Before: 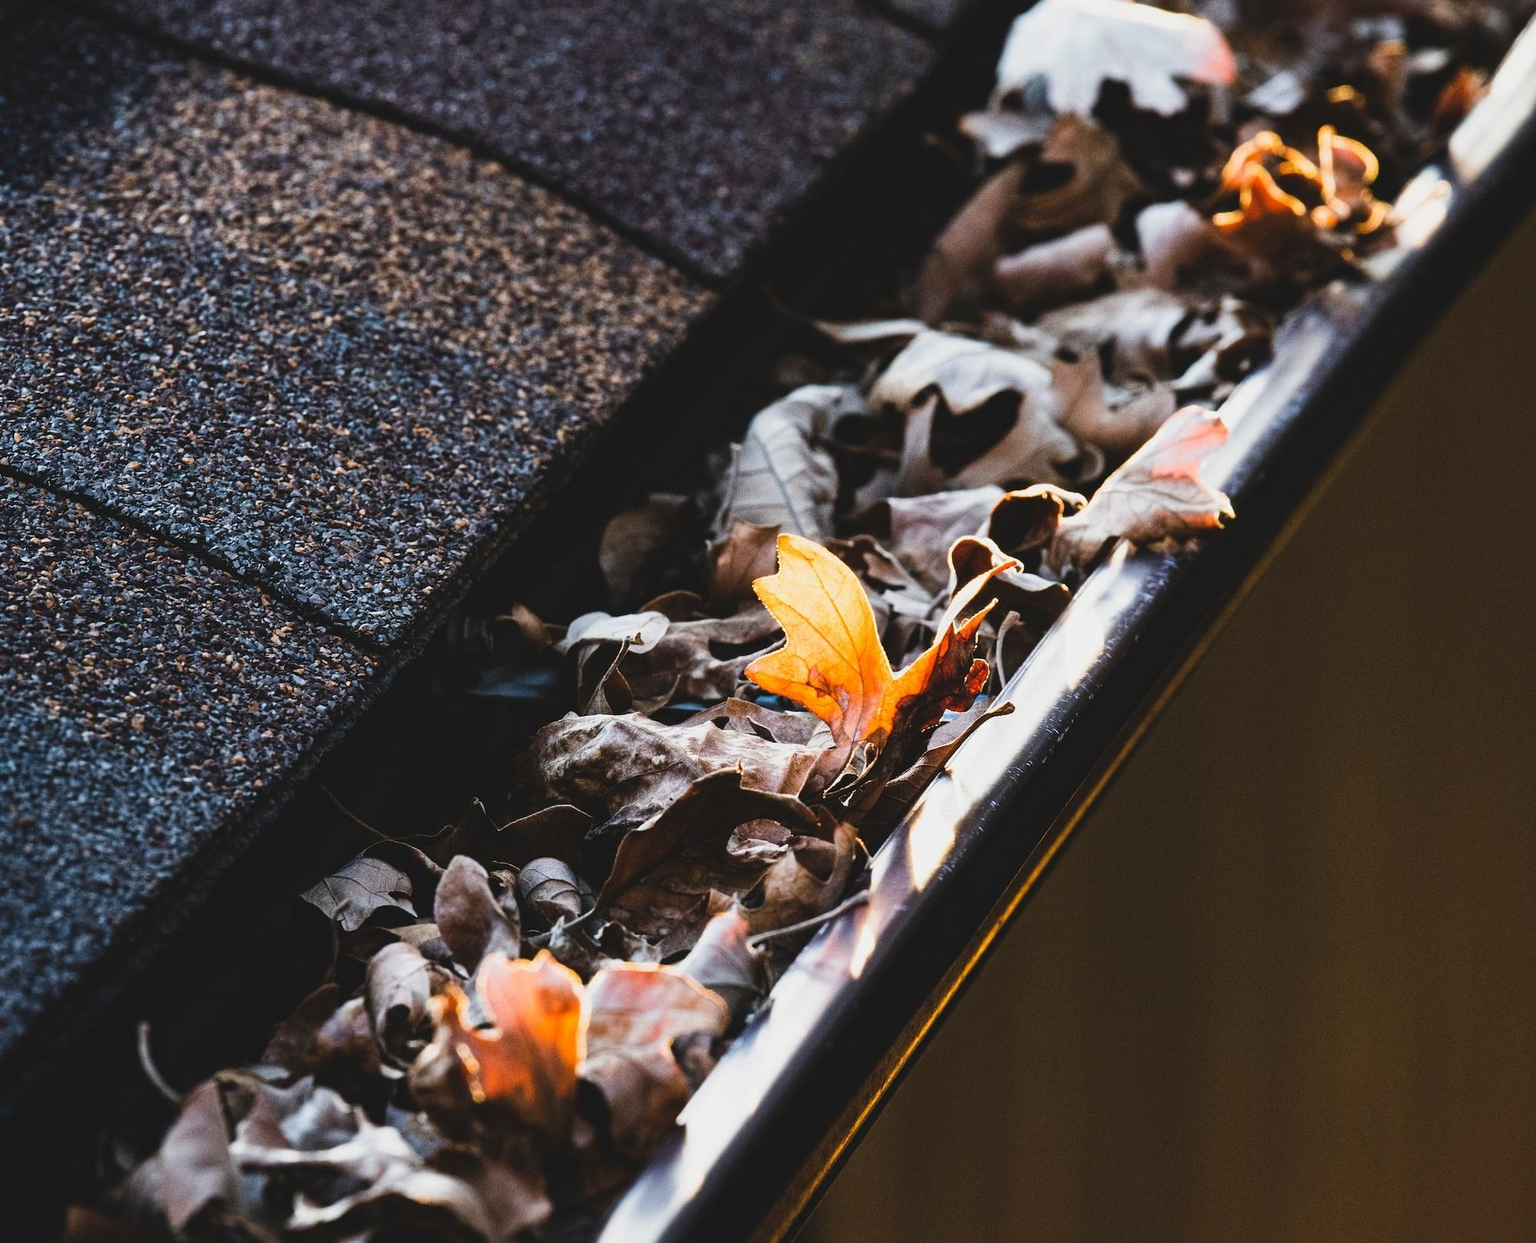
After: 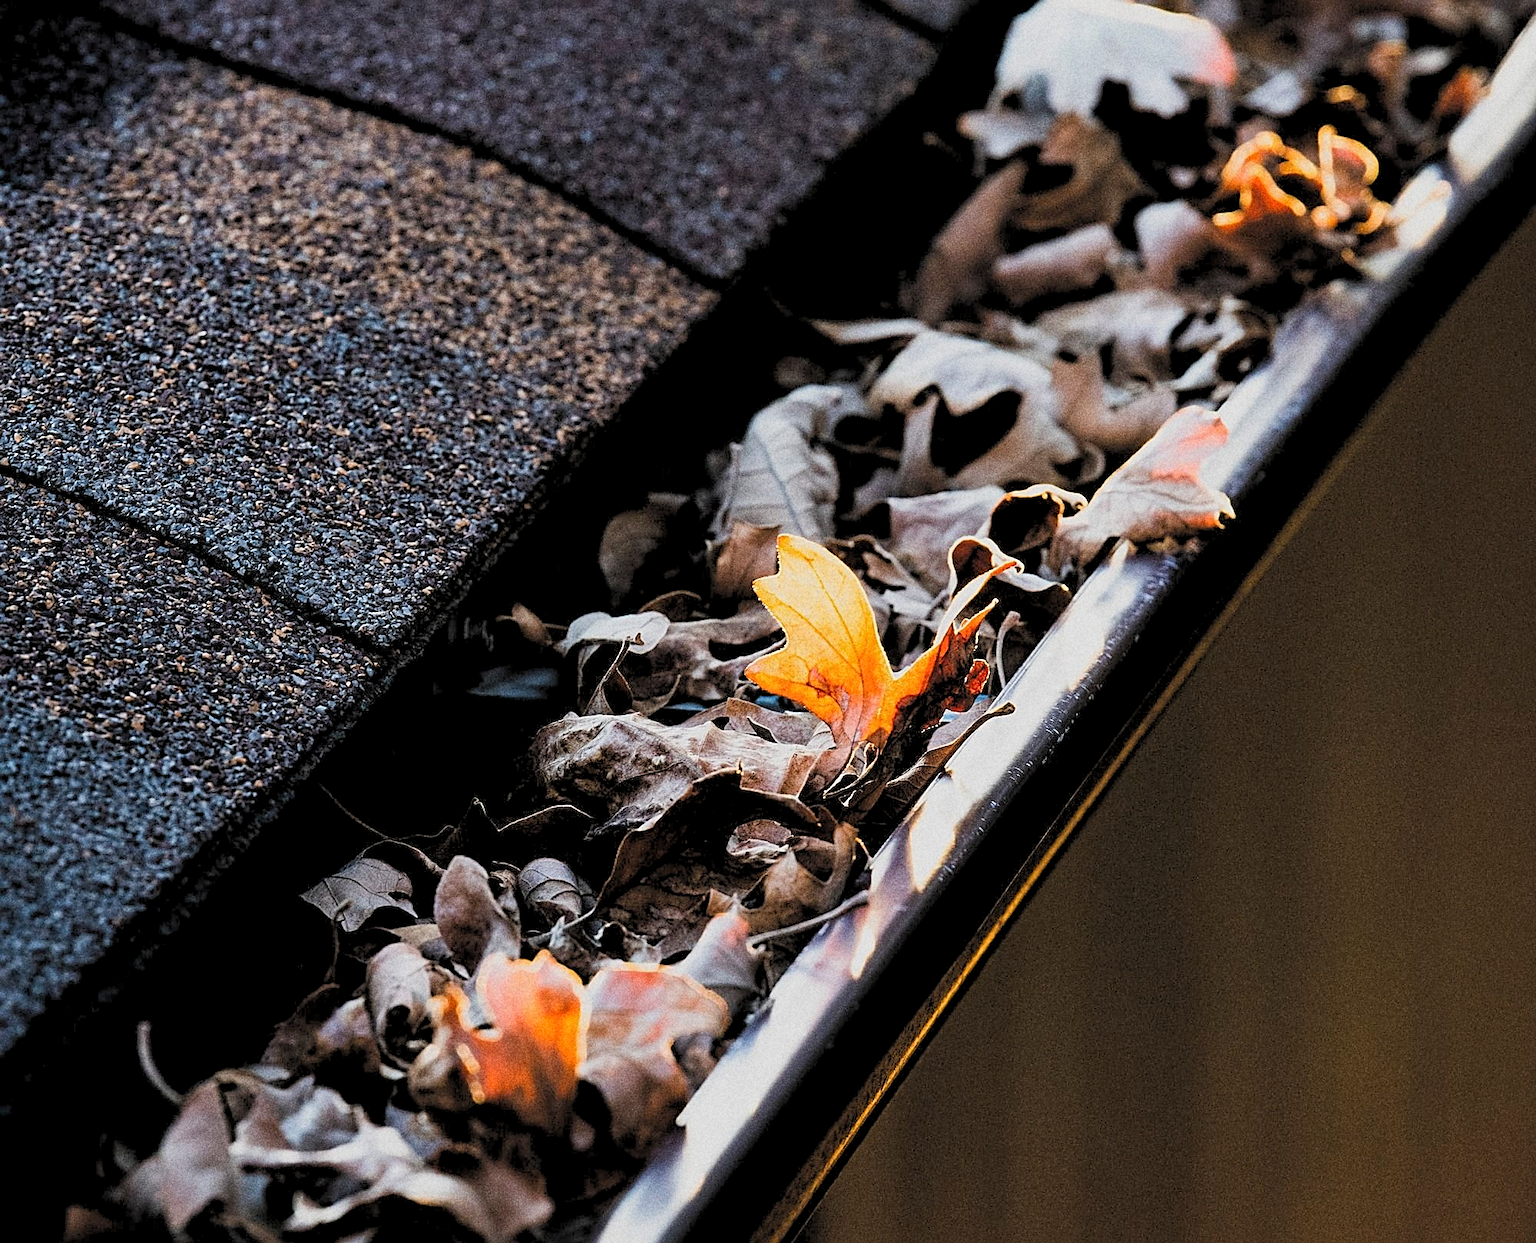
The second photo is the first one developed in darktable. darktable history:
grain: coarseness 11.82 ISO, strength 36.67%, mid-tones bias 74.17%
rgb levels: preserve colors sum RGB, levels [[0.038, 0.433, 0.934], [0, 0.5, 1], [0, 0.5, 1]]
sharpen: amount 0.75
